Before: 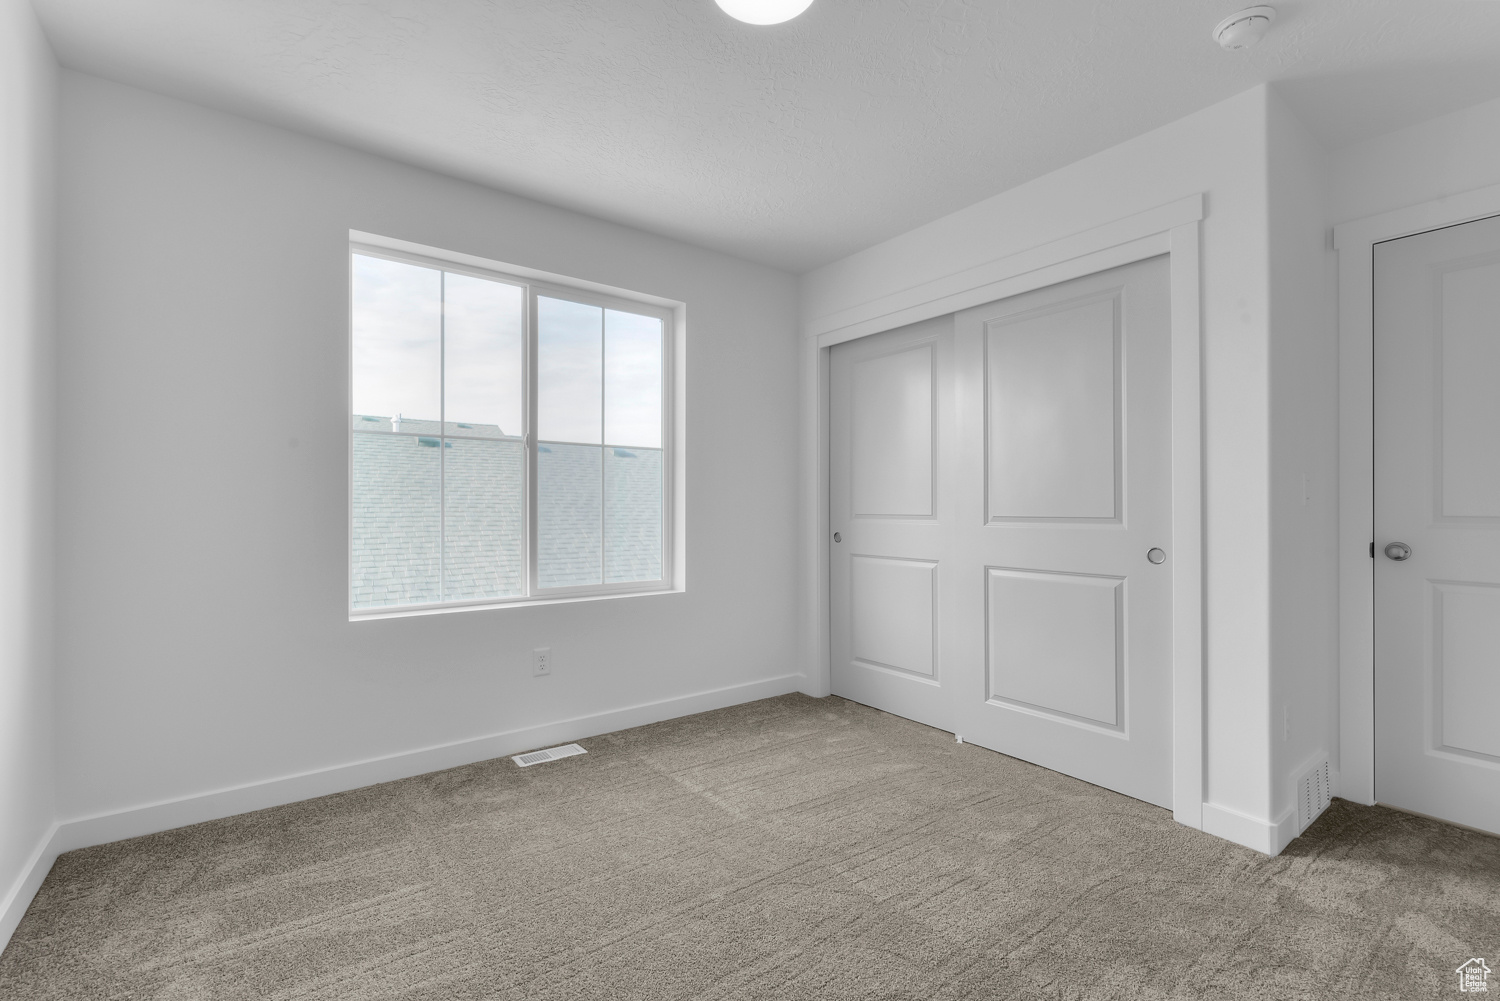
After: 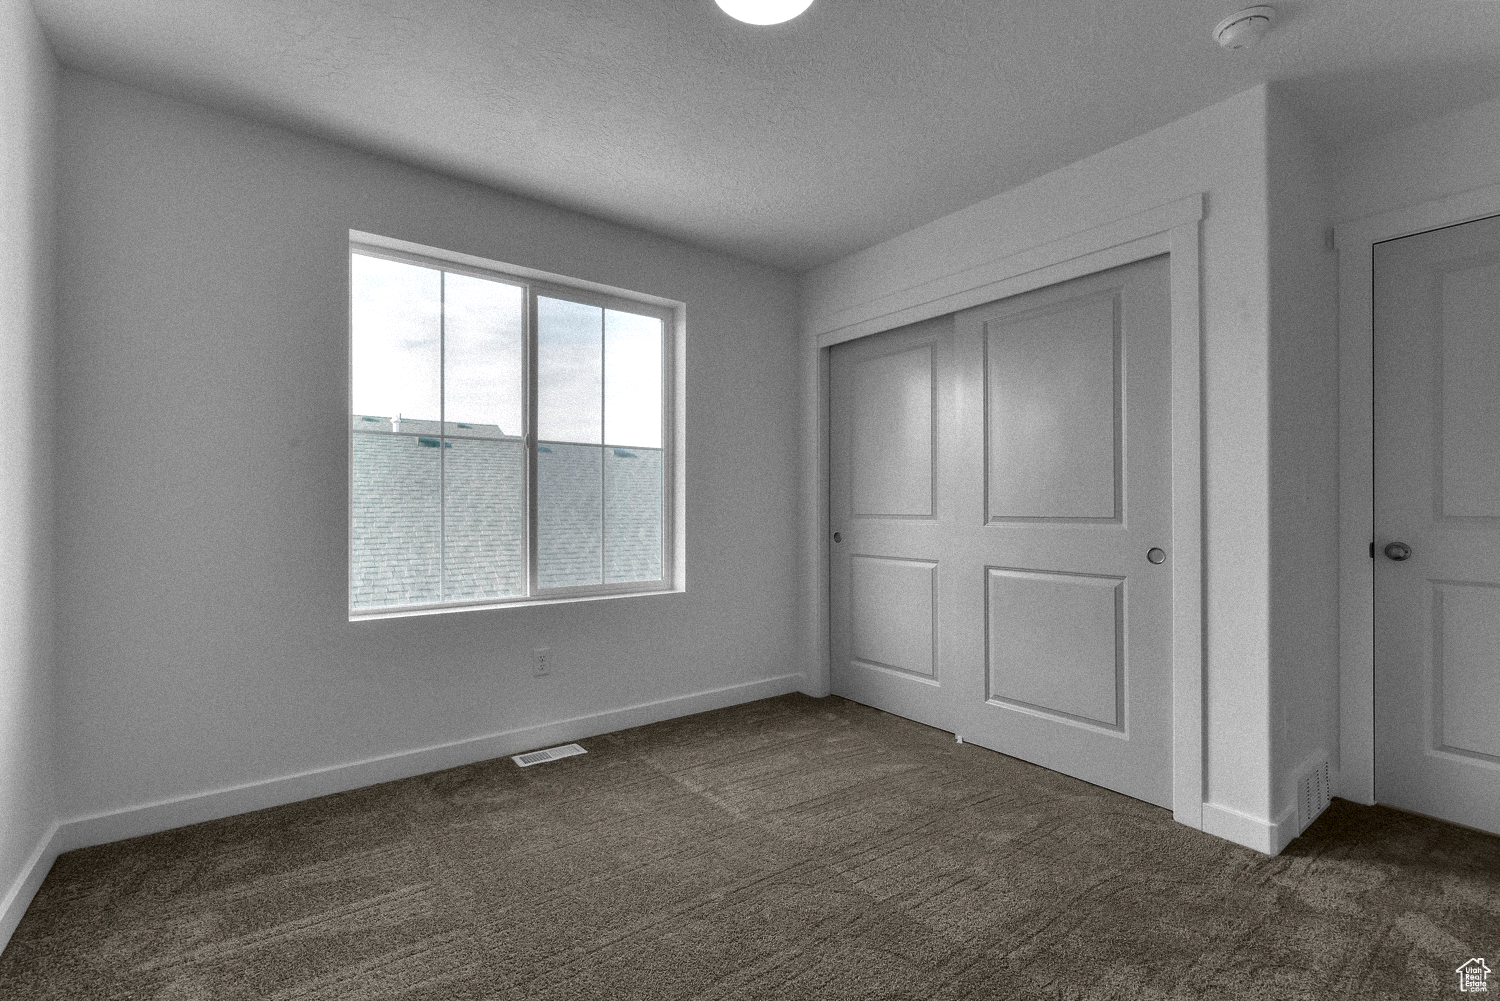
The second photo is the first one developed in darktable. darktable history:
exposure: exposure 0.236 EV, compensate highlight preservation false
contrast brightness saturation: brightness -0.52
grain: mid-tones bias 0%
